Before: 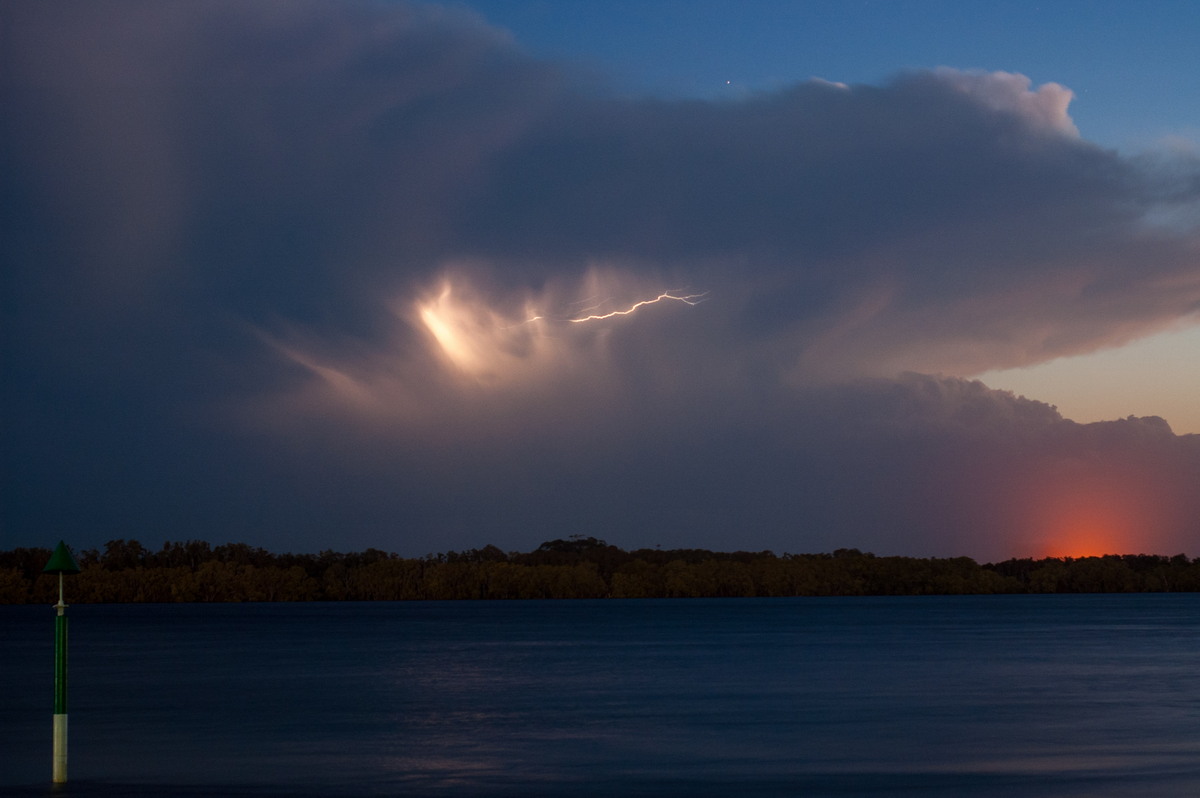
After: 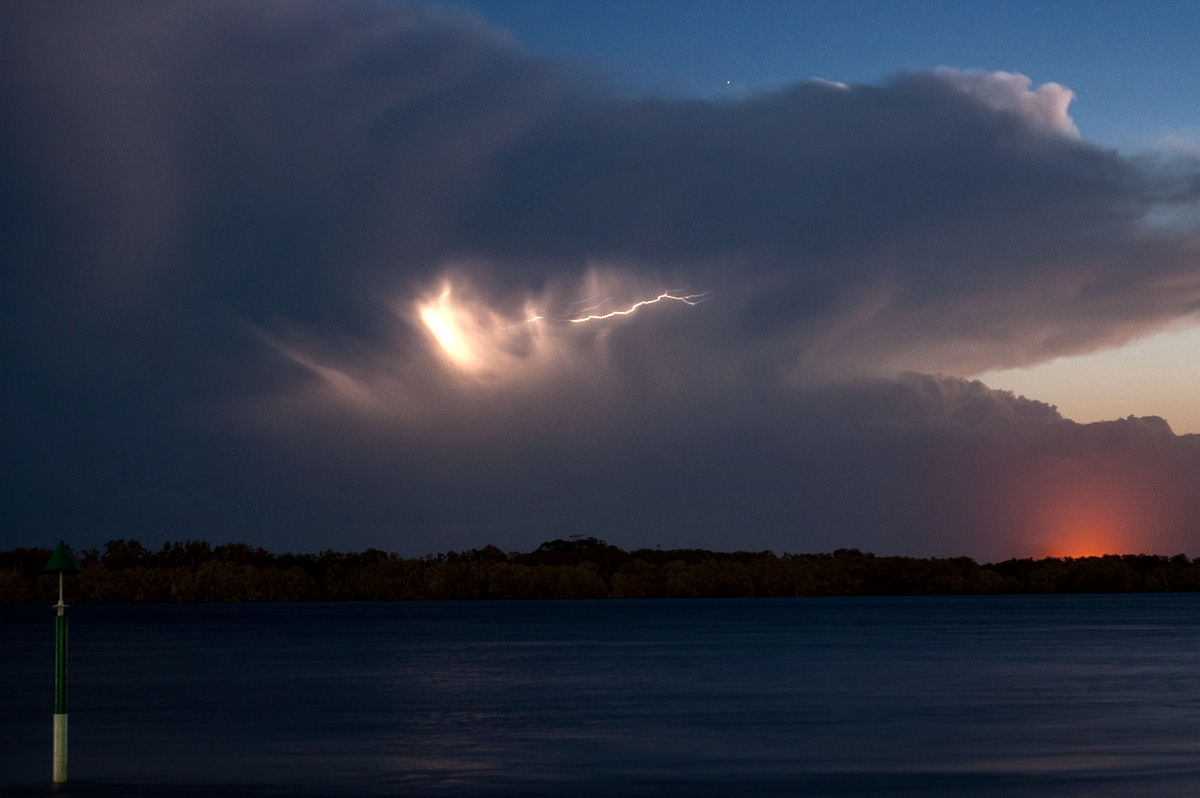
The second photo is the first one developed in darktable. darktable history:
local contrast: mode bilateral grid, contrast 19, coarseness 50, detail 119%, midtone range 0.2
color balance rgb: perceptual saturation grading › global saturation -2.376%, perceptual saturation grading › highlights -8.183%, perceptual saturation grading › mid-tones 7.4%, perceptual saturation grading › shadows 4.238%, perceptual brilliance grading › global brilliance 19.675%, perceptual brilliance grading › shadows -40.512%
